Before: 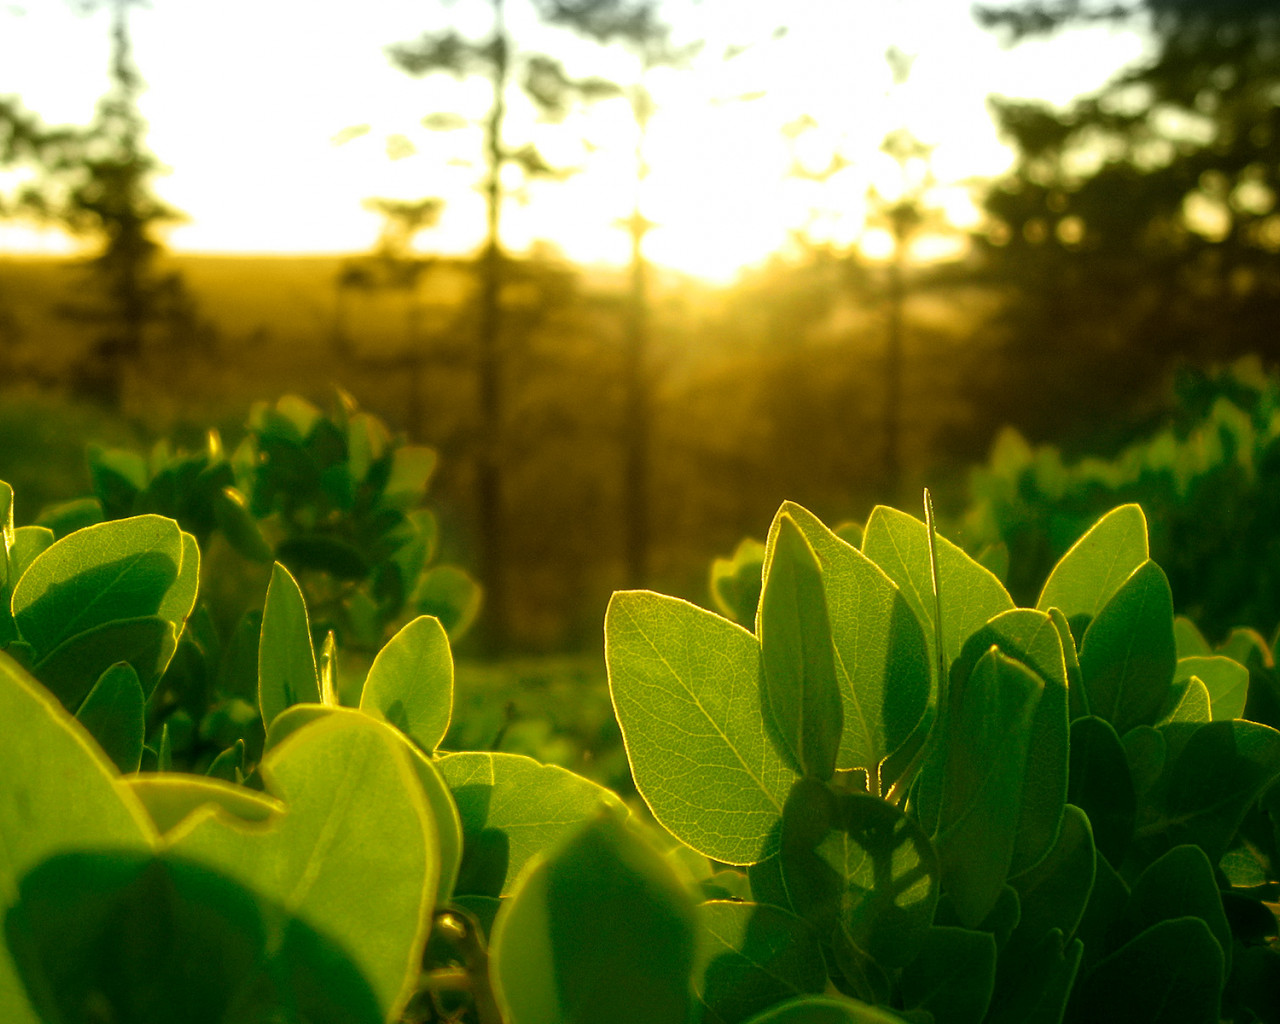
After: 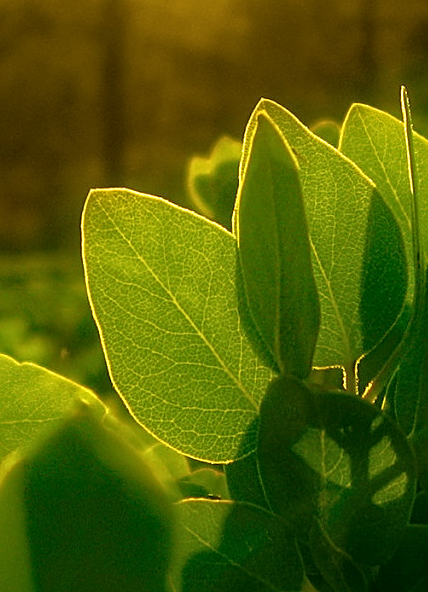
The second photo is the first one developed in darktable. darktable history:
sharpen: on, module defaults
local contrast: detail 114%
crop: left 40.929%, top 39.318%, right 25.607%, bottom 2.84%
